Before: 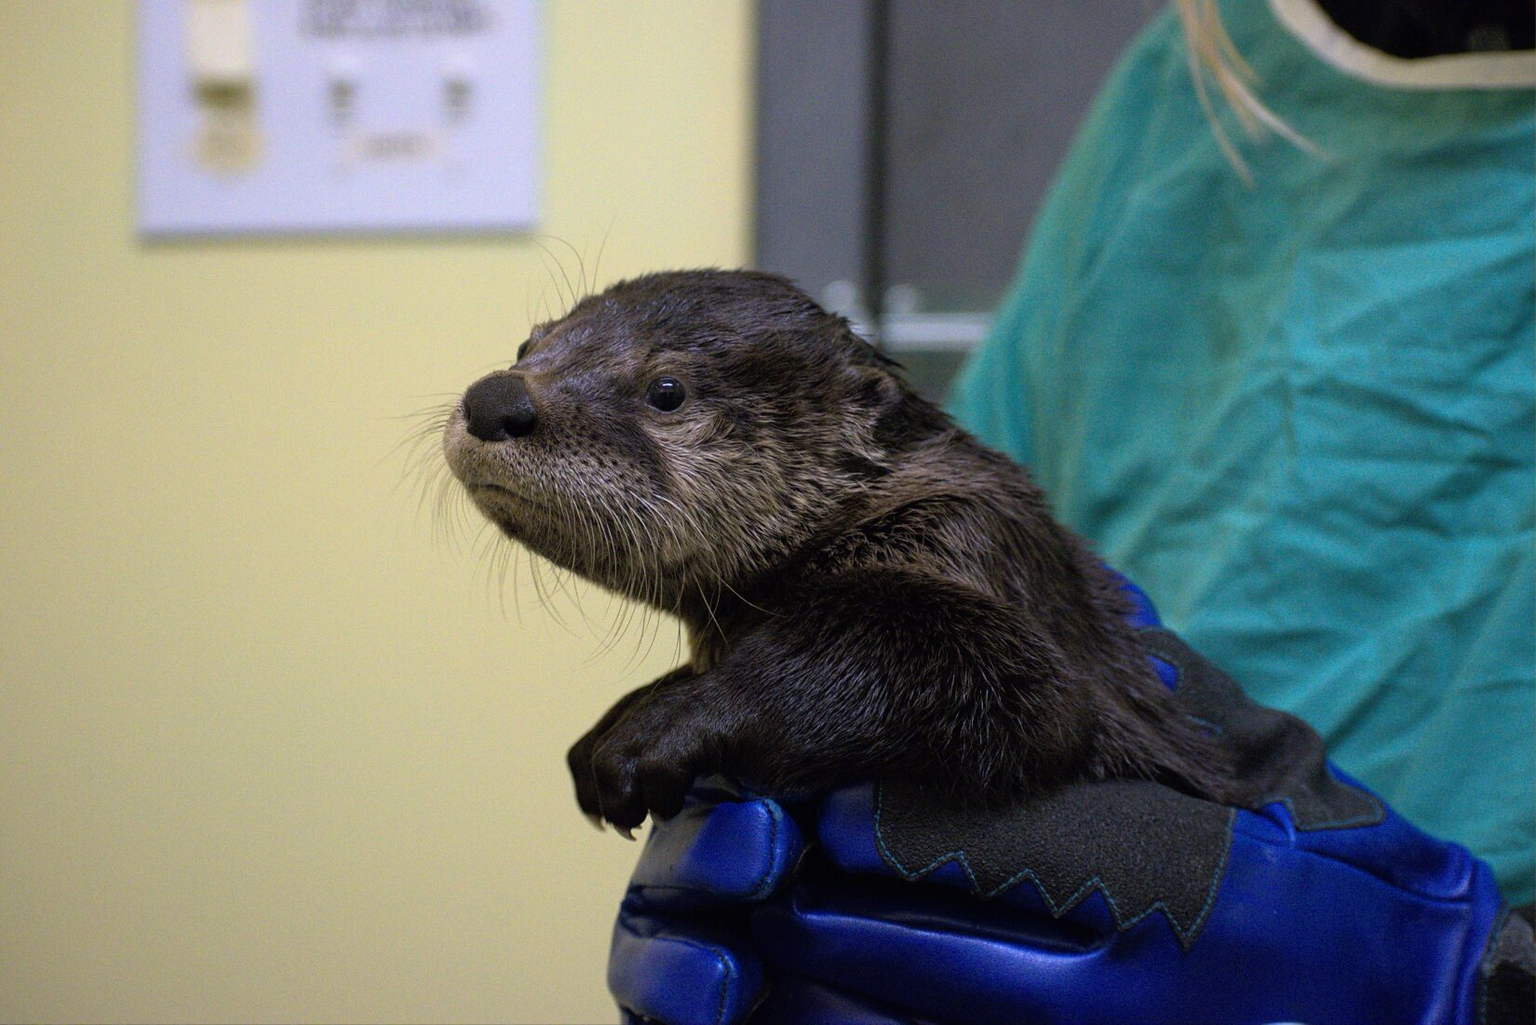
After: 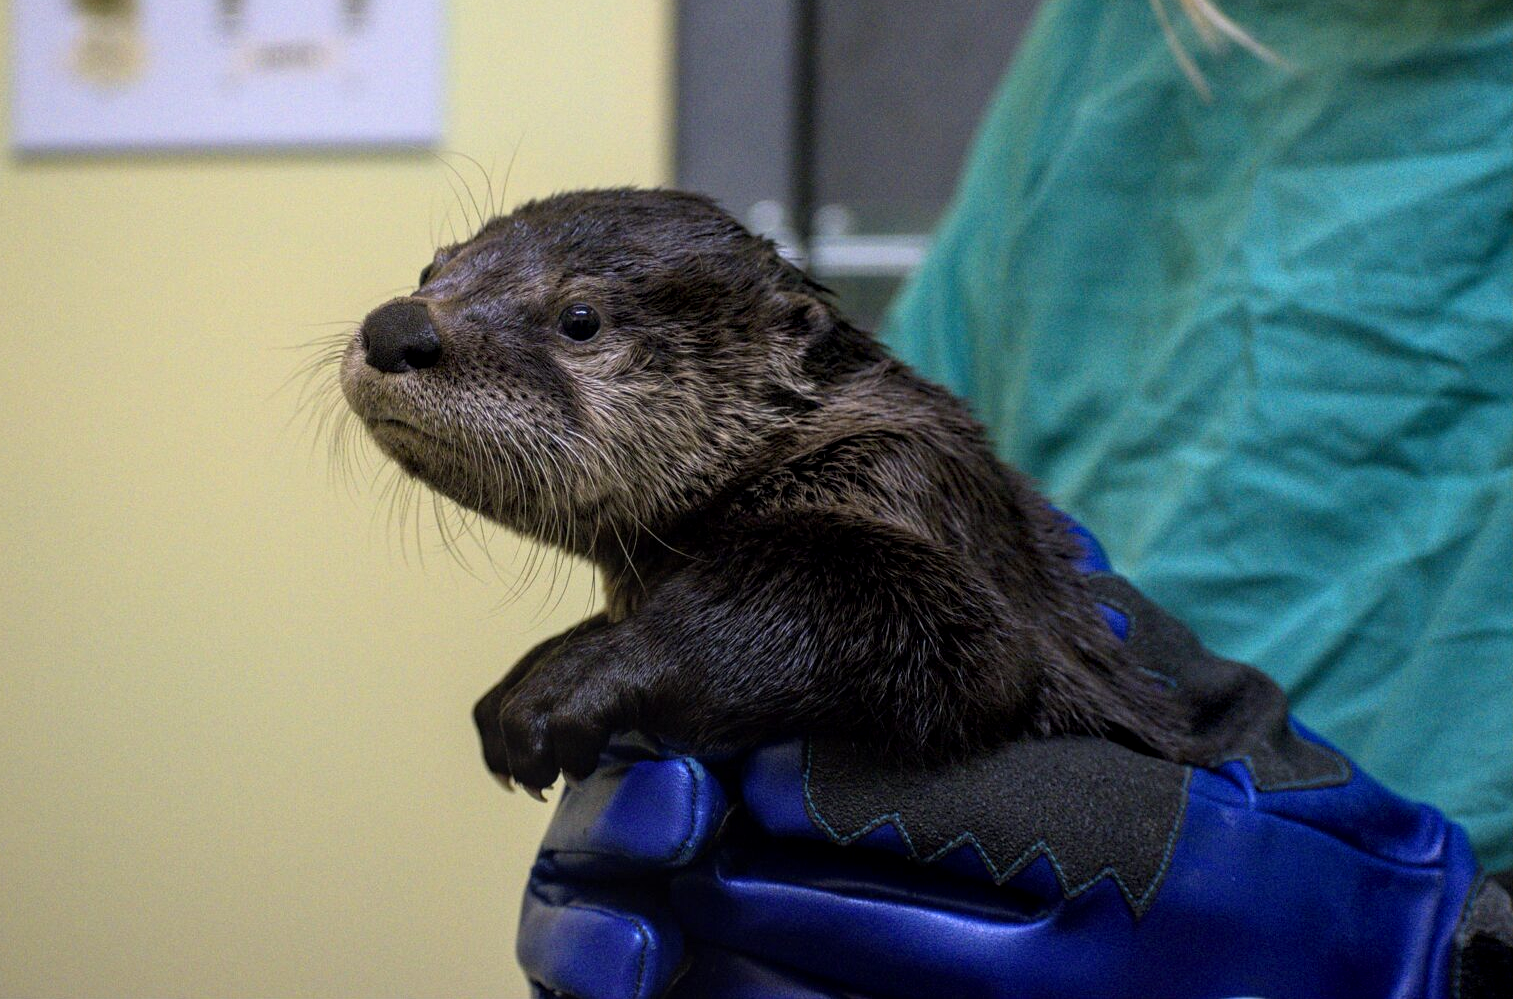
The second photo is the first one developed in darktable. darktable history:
crop and rotate: left 8.262%, top 9.226%
contrast brightness saturation: contrast 0.05
local contrast: detail 130%
